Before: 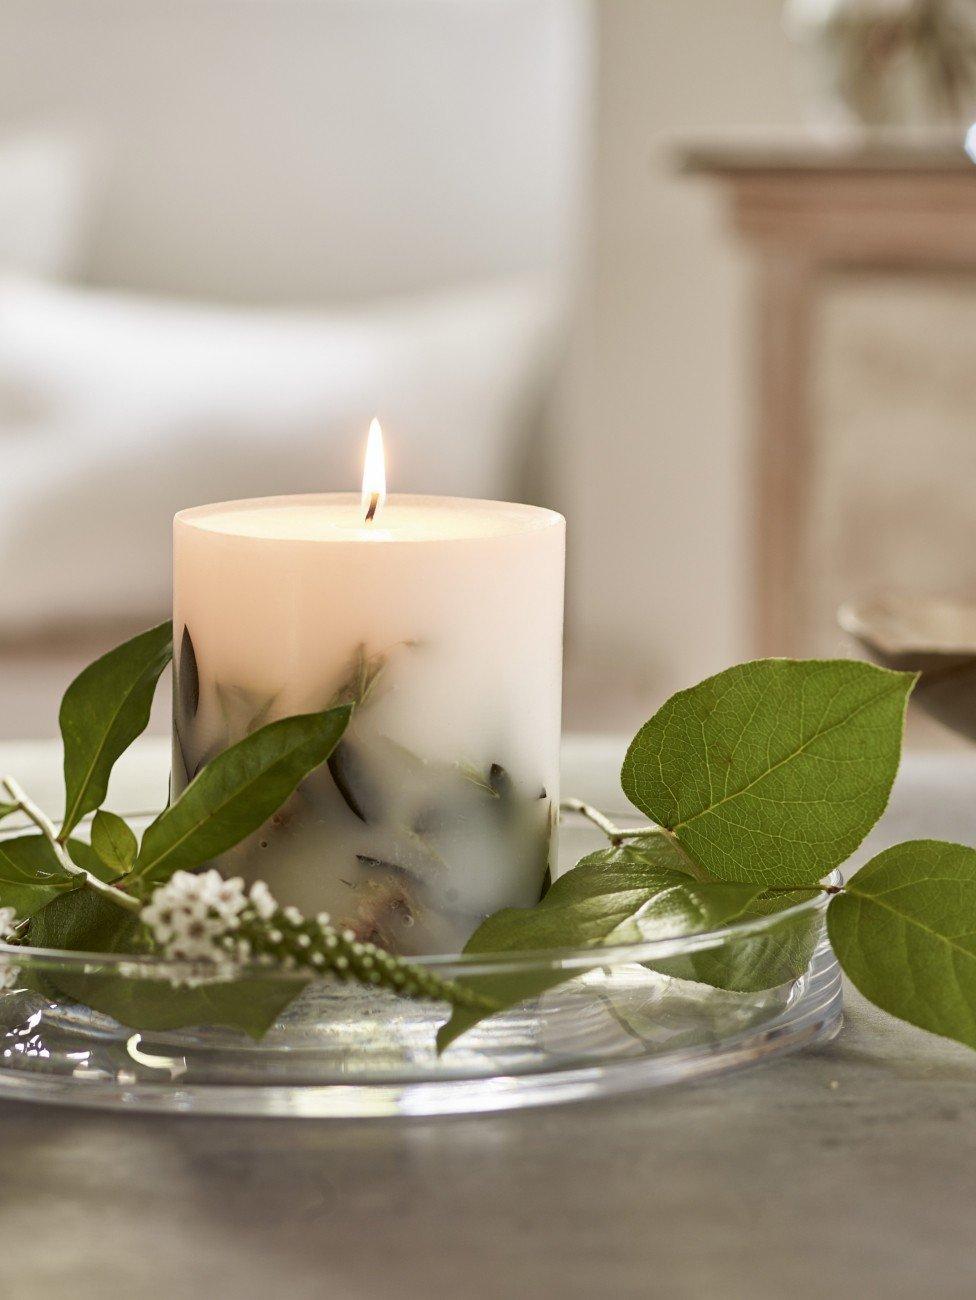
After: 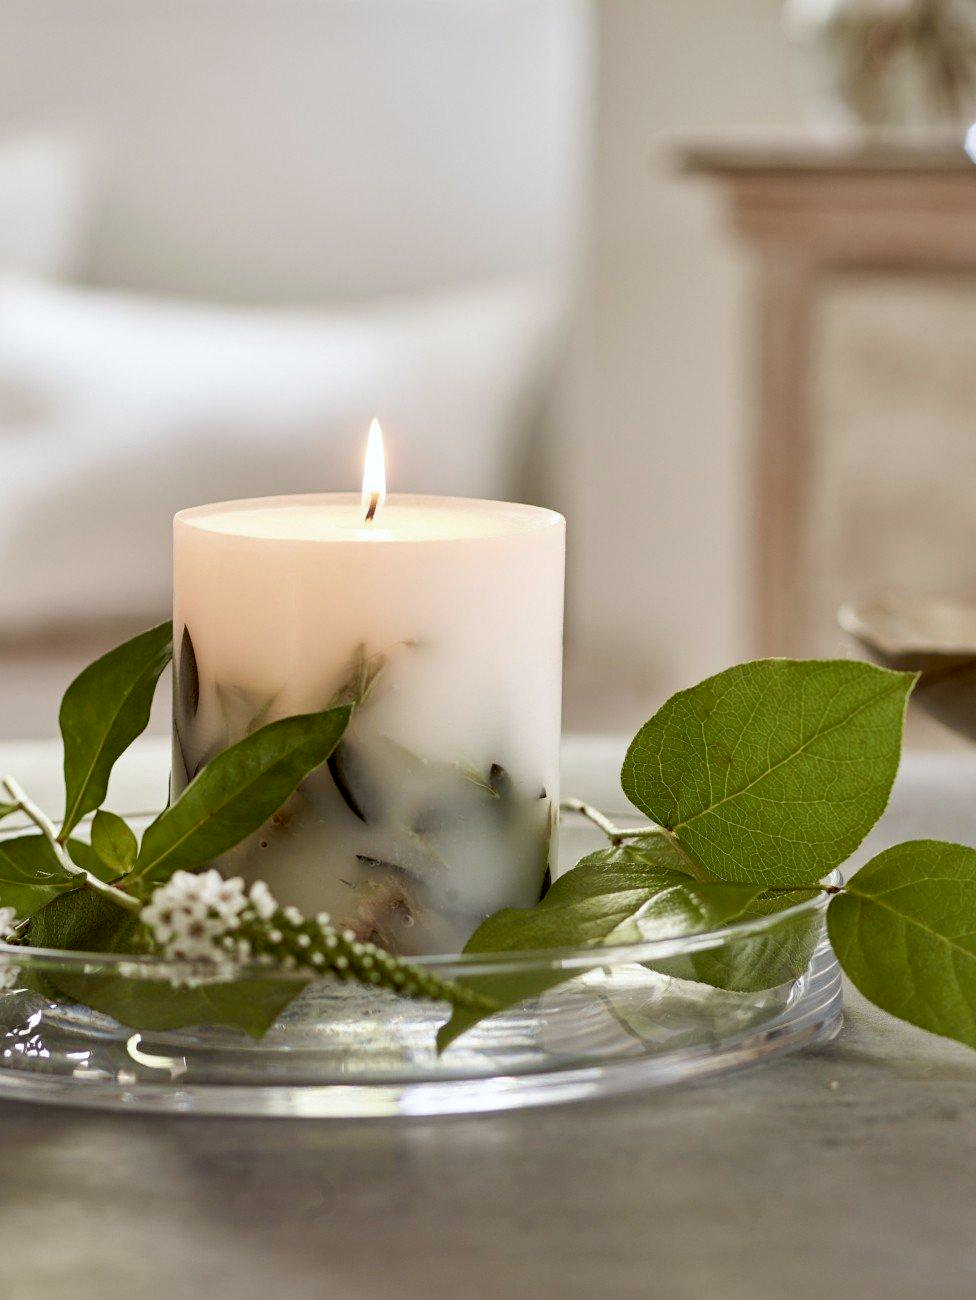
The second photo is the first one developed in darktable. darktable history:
exposure: black level correction 0.01, exposure 0.011 EV, compensate highlight preservation false
white balance: red 0.988, blue 1.017
